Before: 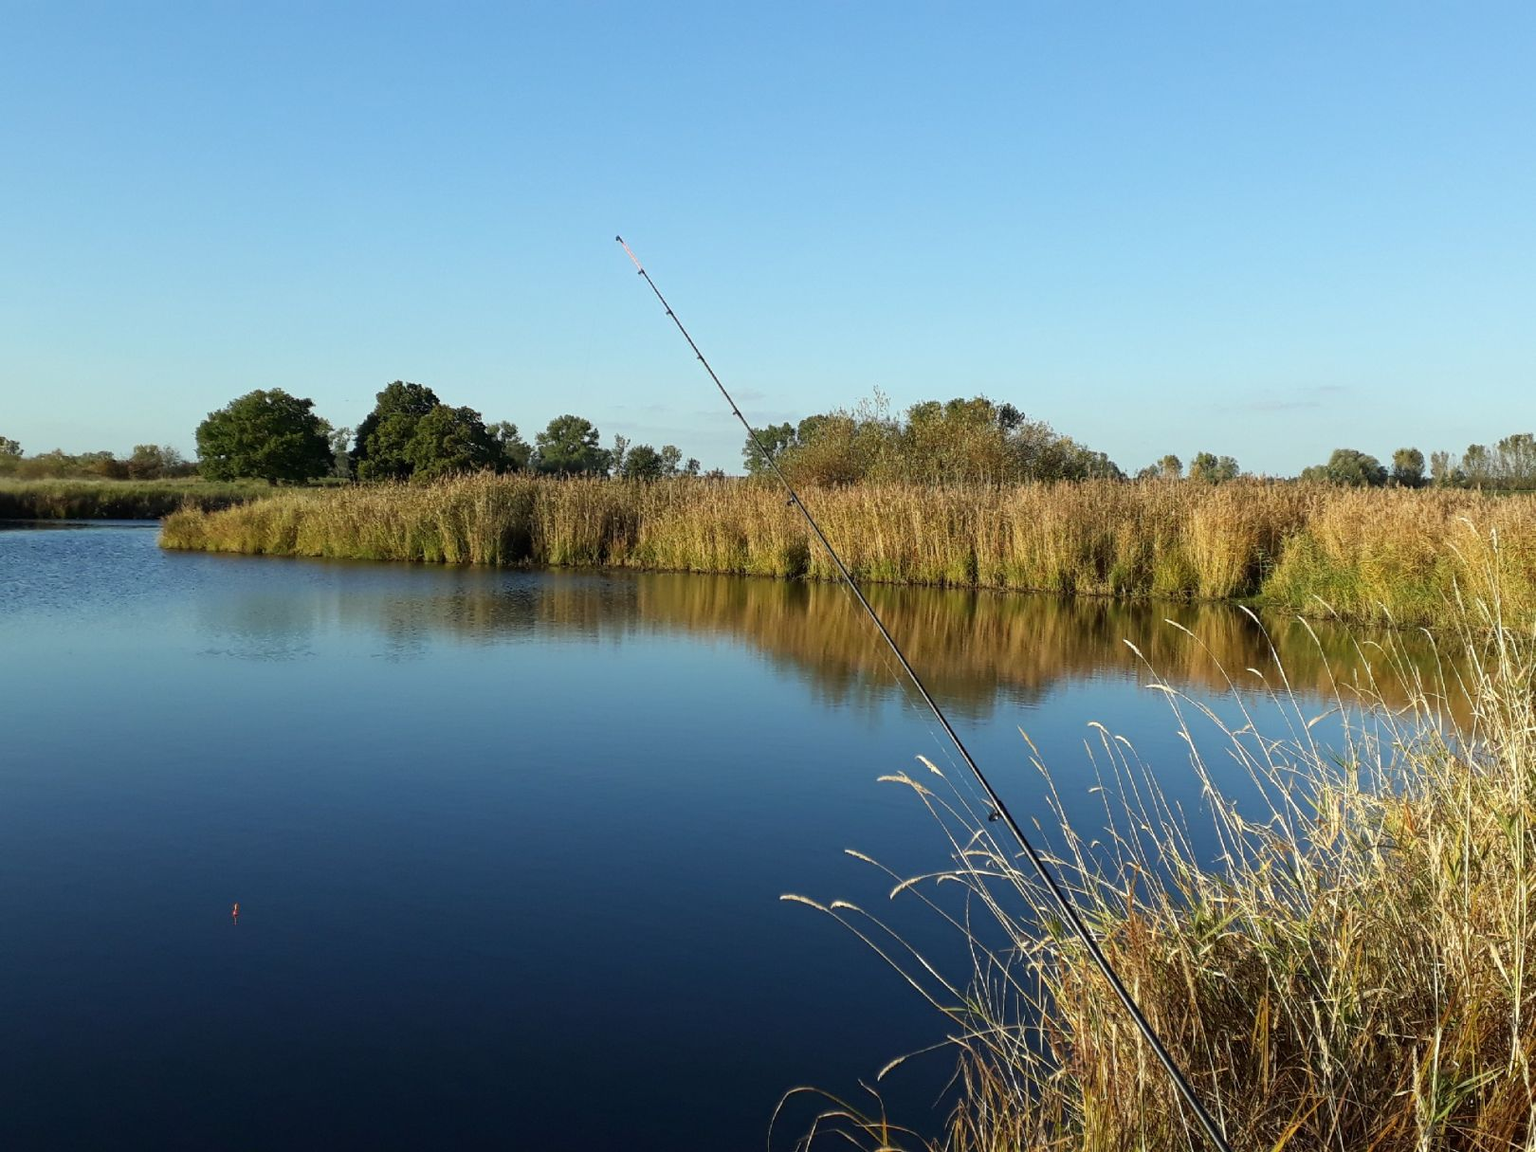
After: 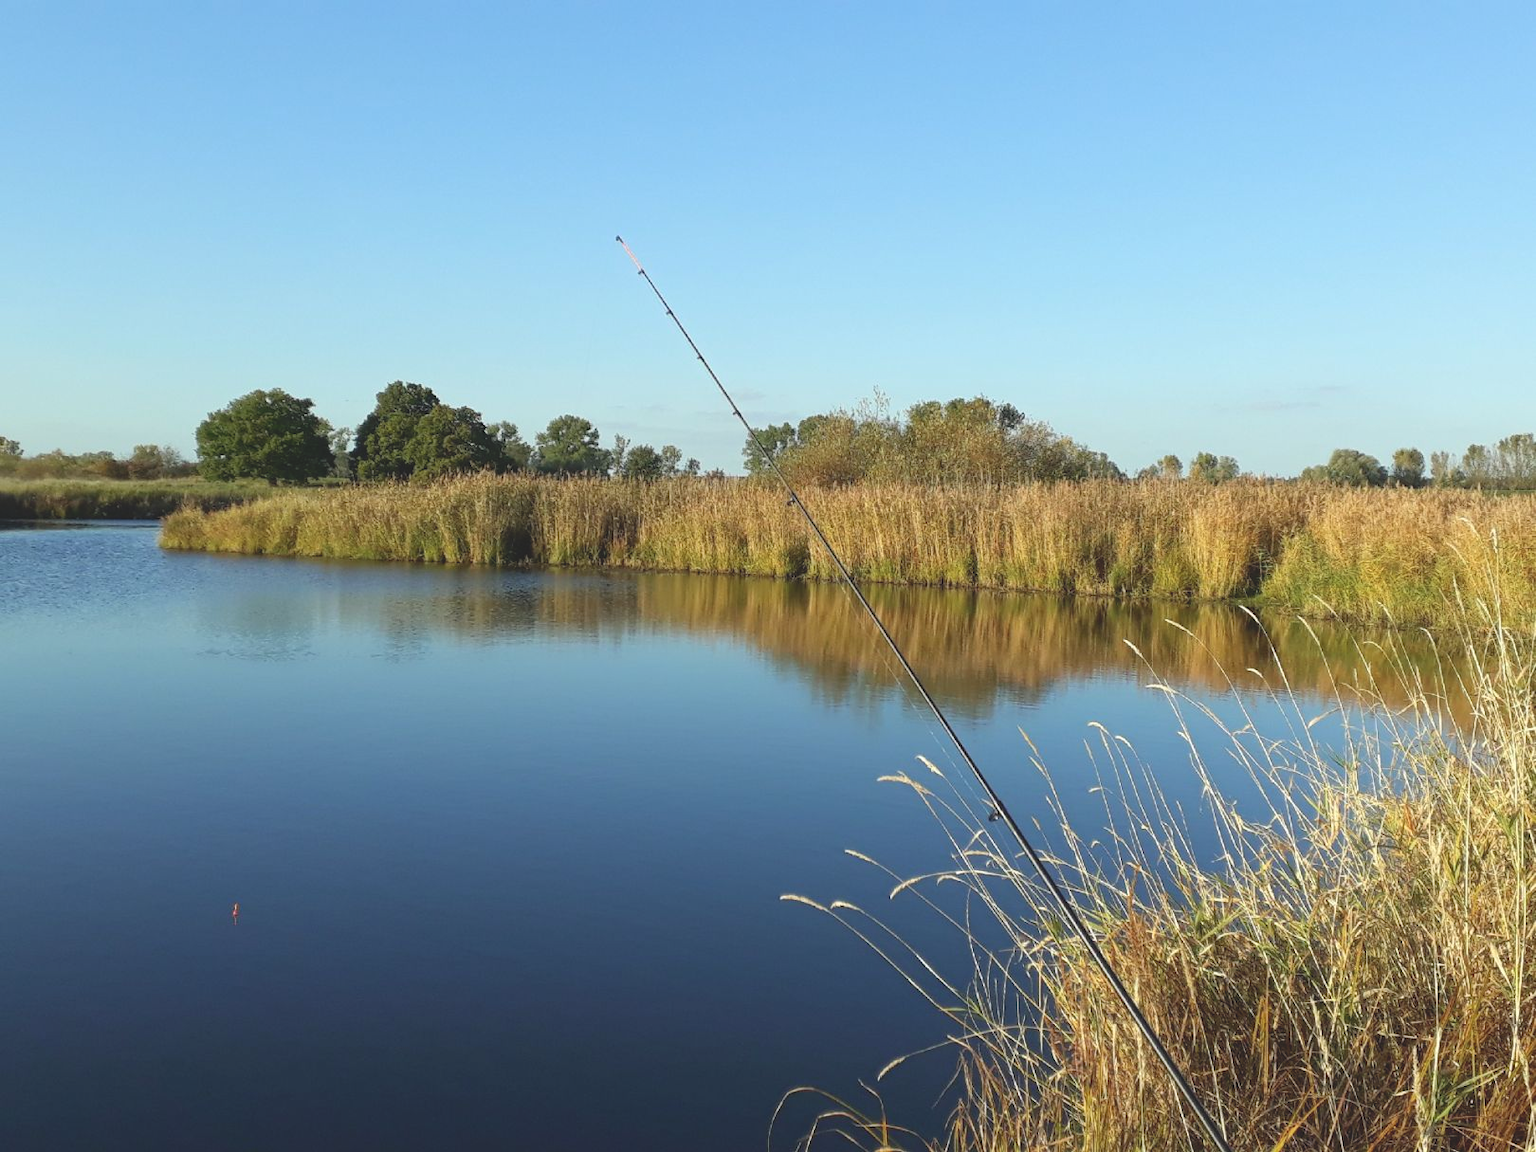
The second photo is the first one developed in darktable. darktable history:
tone curve: curves: ch0 [(0, 0.137) (1, 1)], color space Lab, independent channels, preserve colors none
